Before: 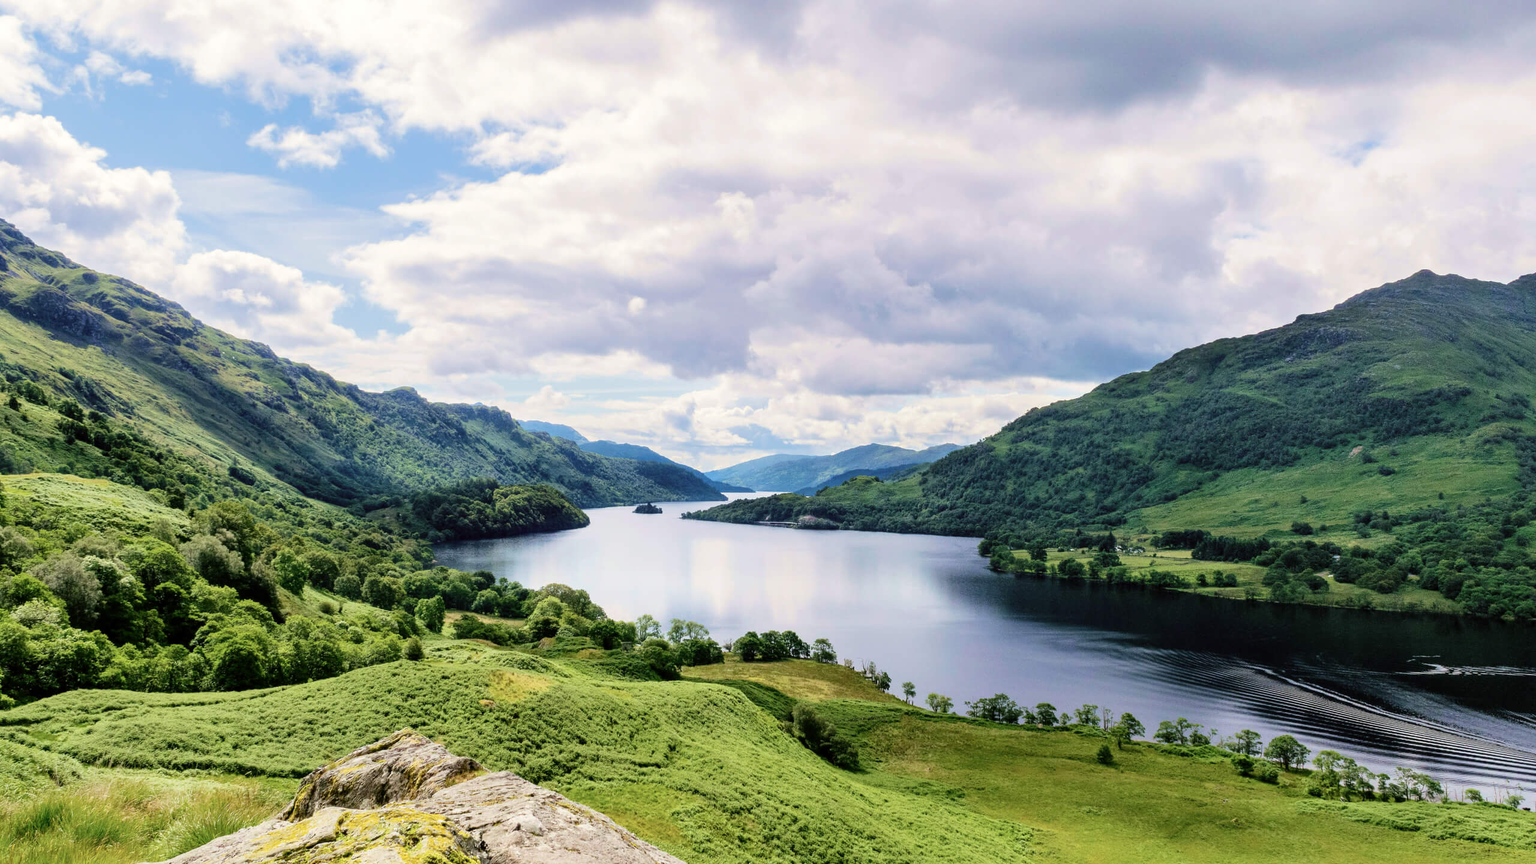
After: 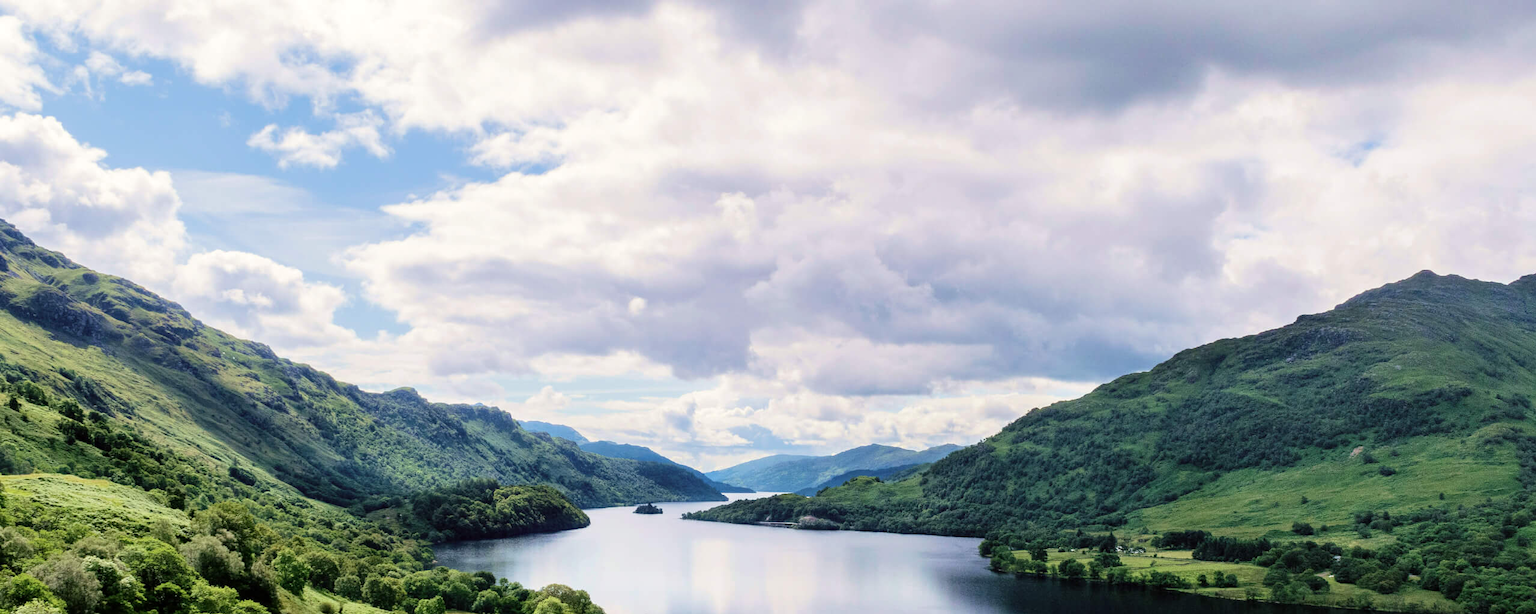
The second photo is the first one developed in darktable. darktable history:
crop: right 0.001%, bottom 28.833%
